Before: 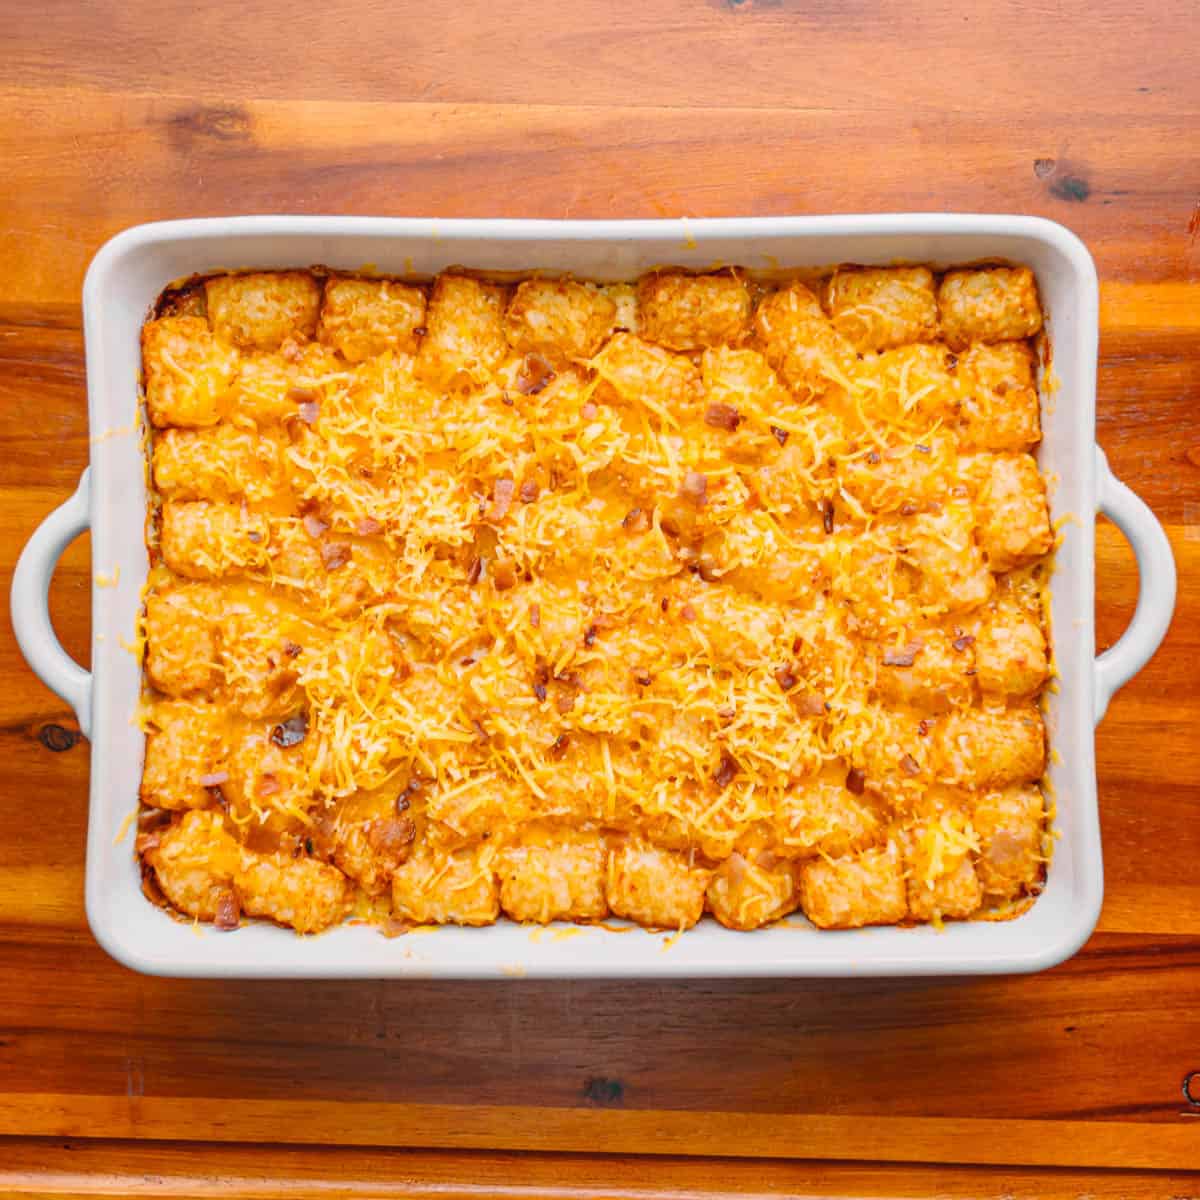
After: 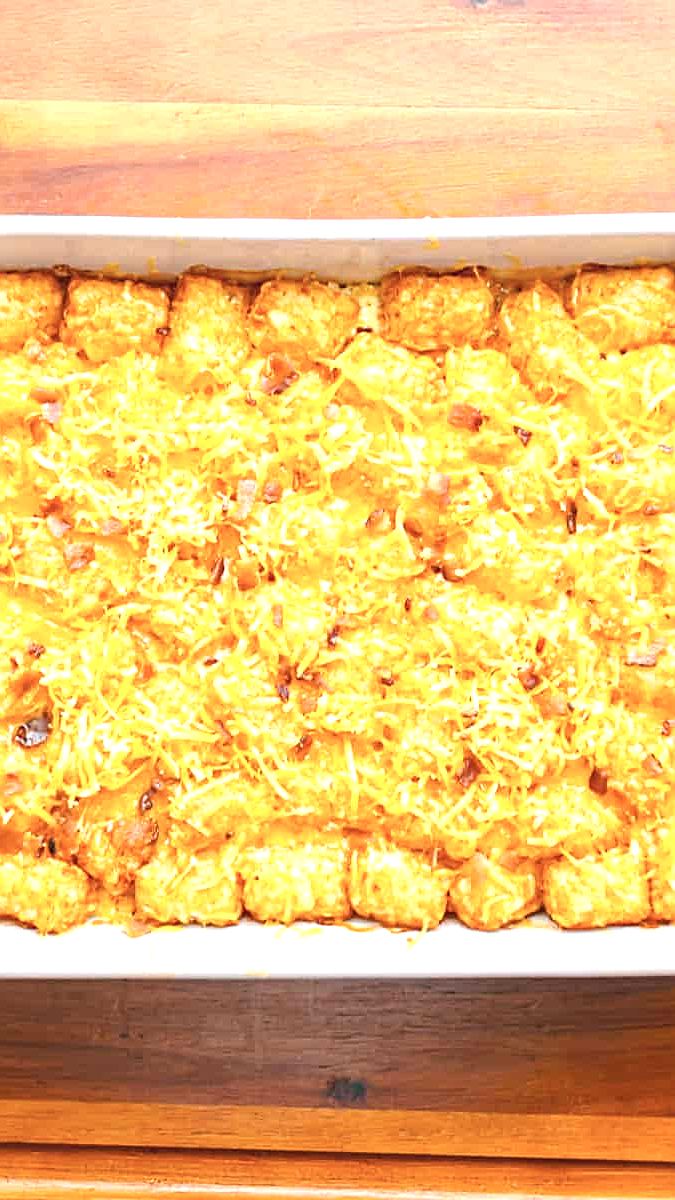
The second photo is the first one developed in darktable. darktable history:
sharpen: on, module defaults
contrast brightness saturation: saturation -0.17
crop: left 21.496%, right 22.254%
exposure: exposure 1 EV, compensate highlight preservation false
